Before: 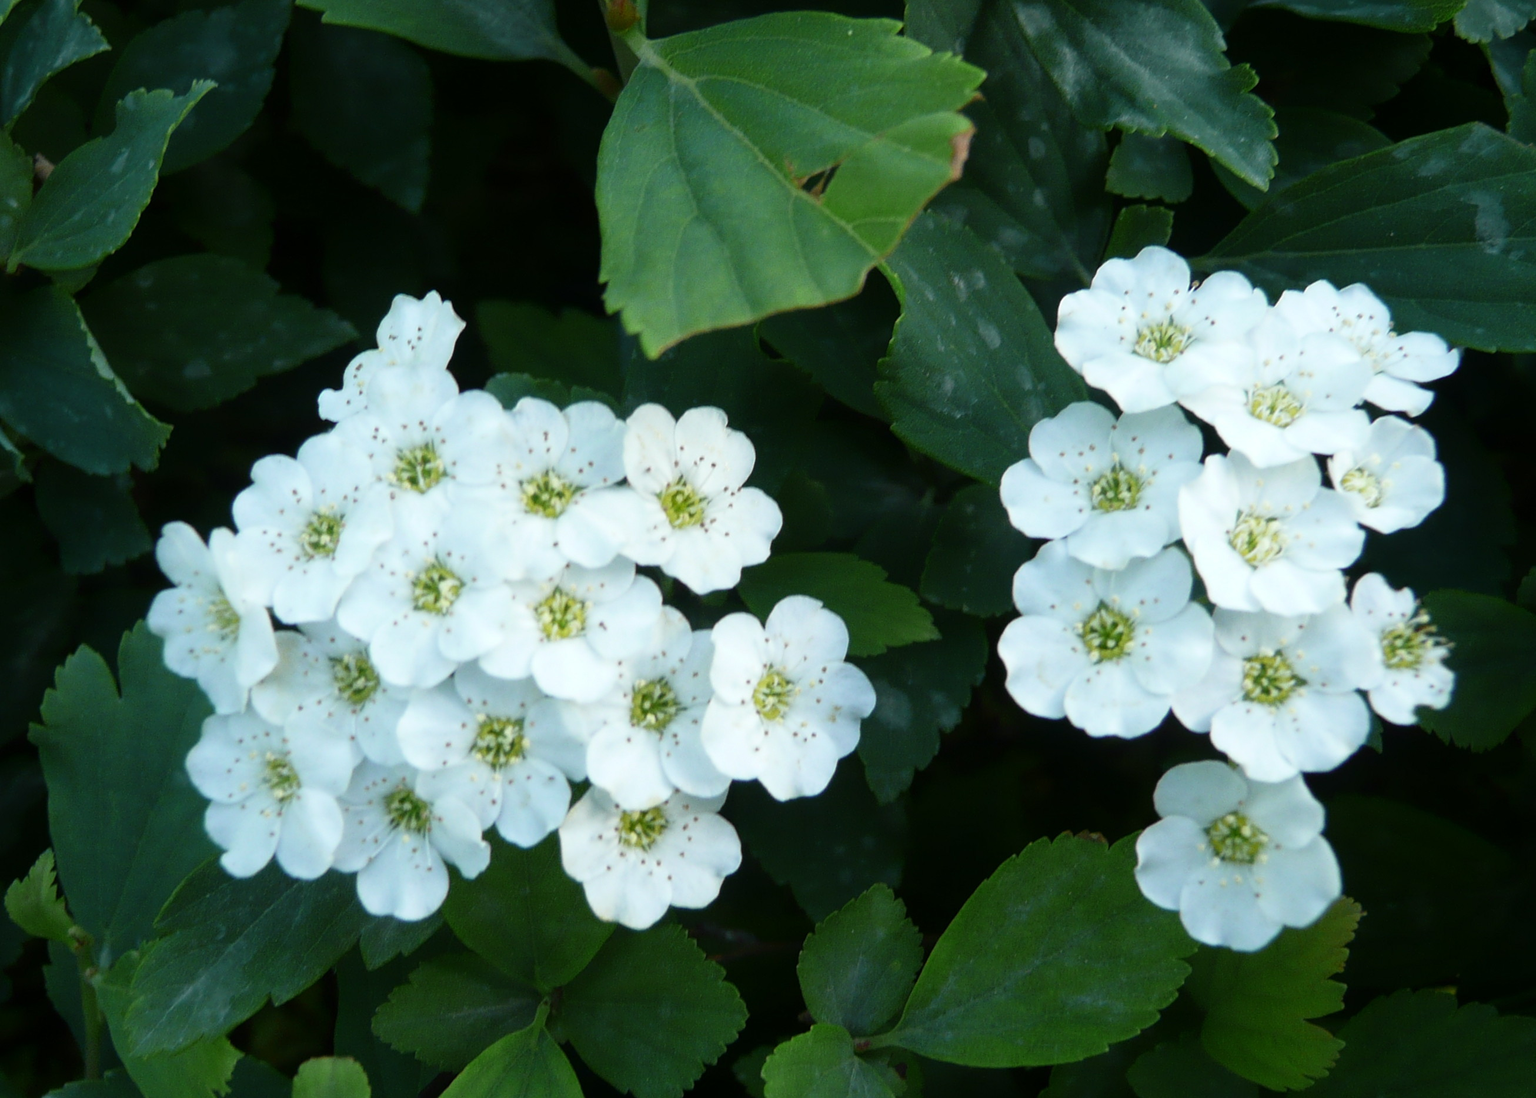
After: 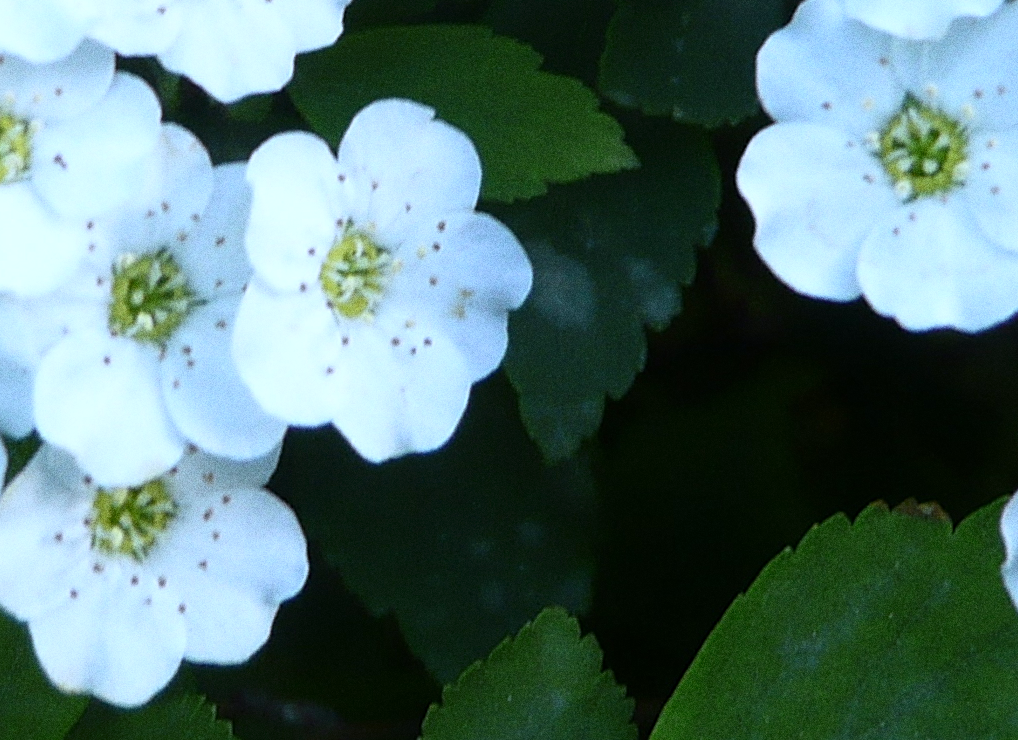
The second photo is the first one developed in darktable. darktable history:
crop: left 37.221%, top 45.169%, right 20.63%, bottom 13.777%
grain: coarseness 0.09 ISO, strength 40%
rotate and perspective: rotation -1.68°, lens shift (vertical) -0.146, crop left 0.049, crop right 0.912, crop top 0.032, crop bottom 0.96
white balance: red 0.948, green 1.02, blue 1.176
sharpen: on, module defaults
